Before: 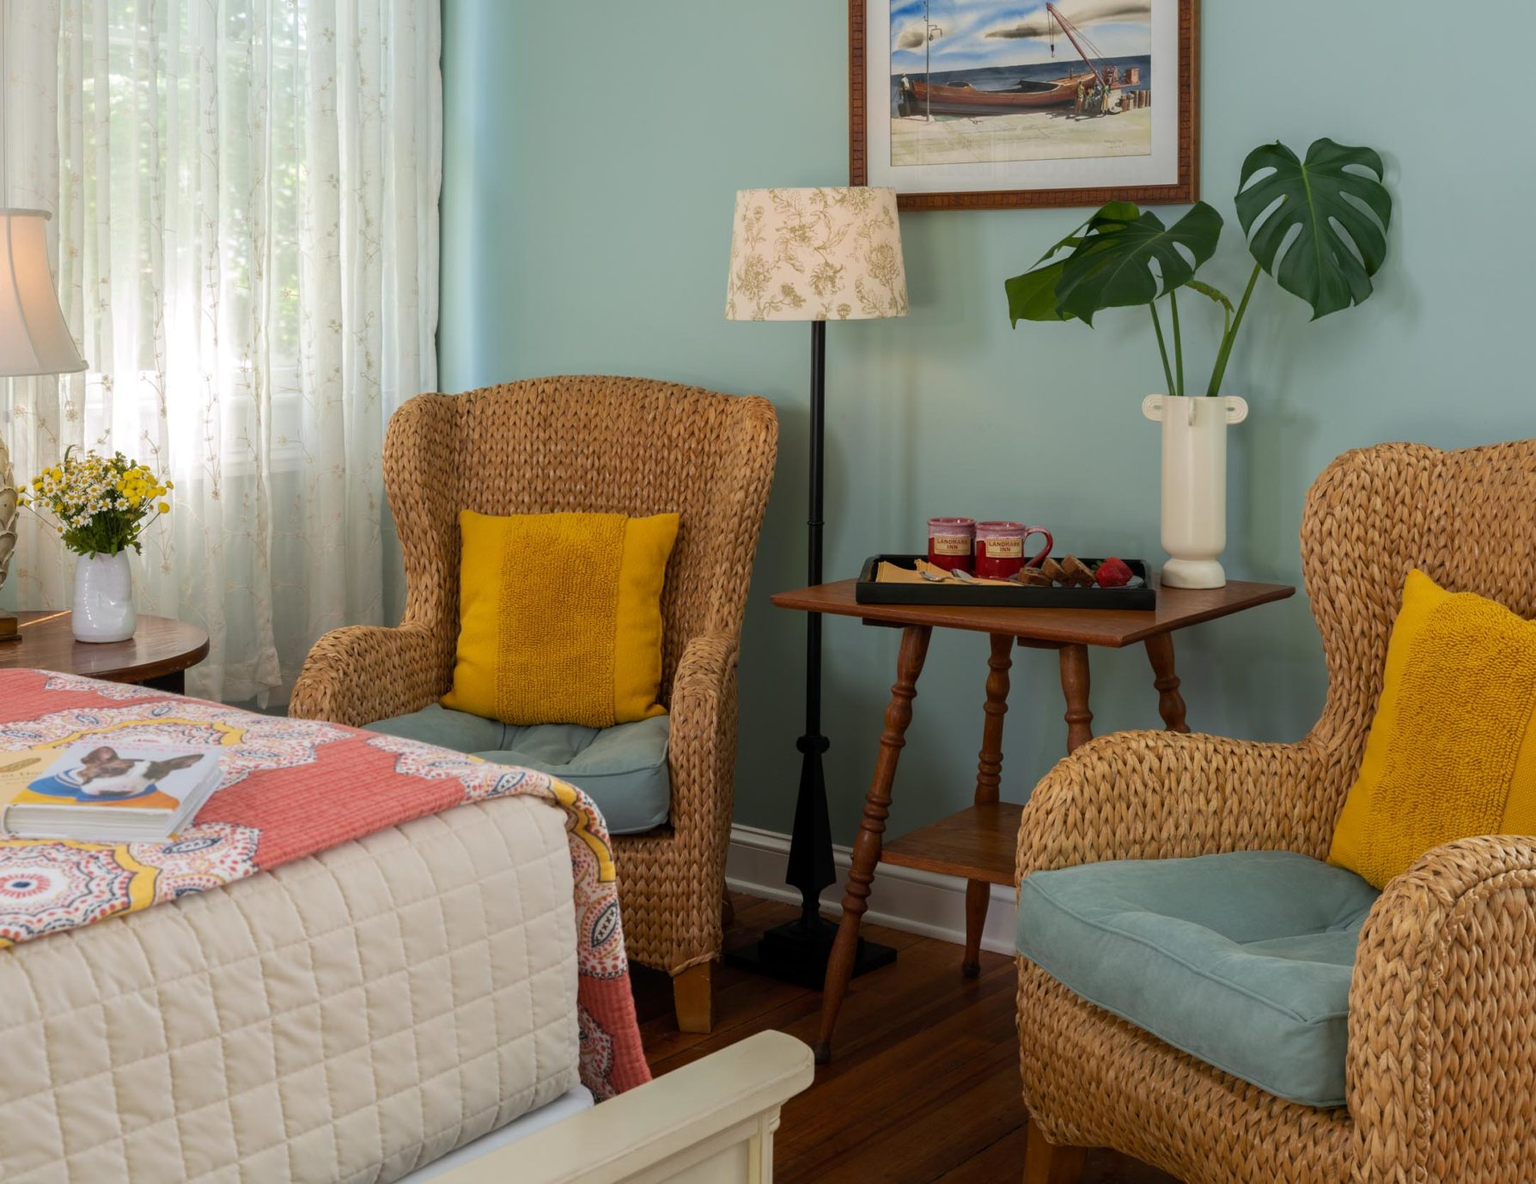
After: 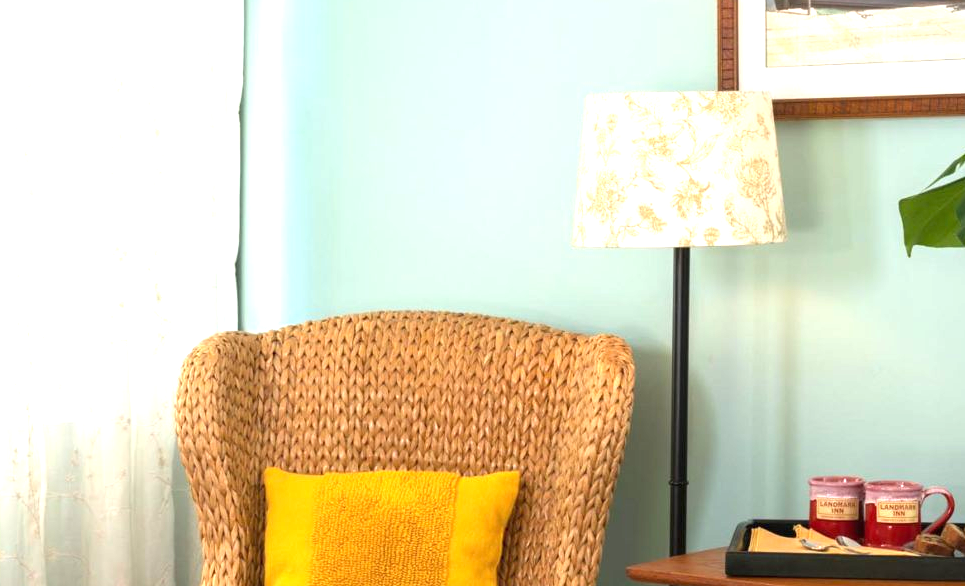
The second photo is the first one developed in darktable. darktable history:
exposure: black level correction 0, exposure 1.508 EV, compensate highlight preservation false
crop: left 15.202%, top 9.179%, right 30.826%, bottom 48.271%
